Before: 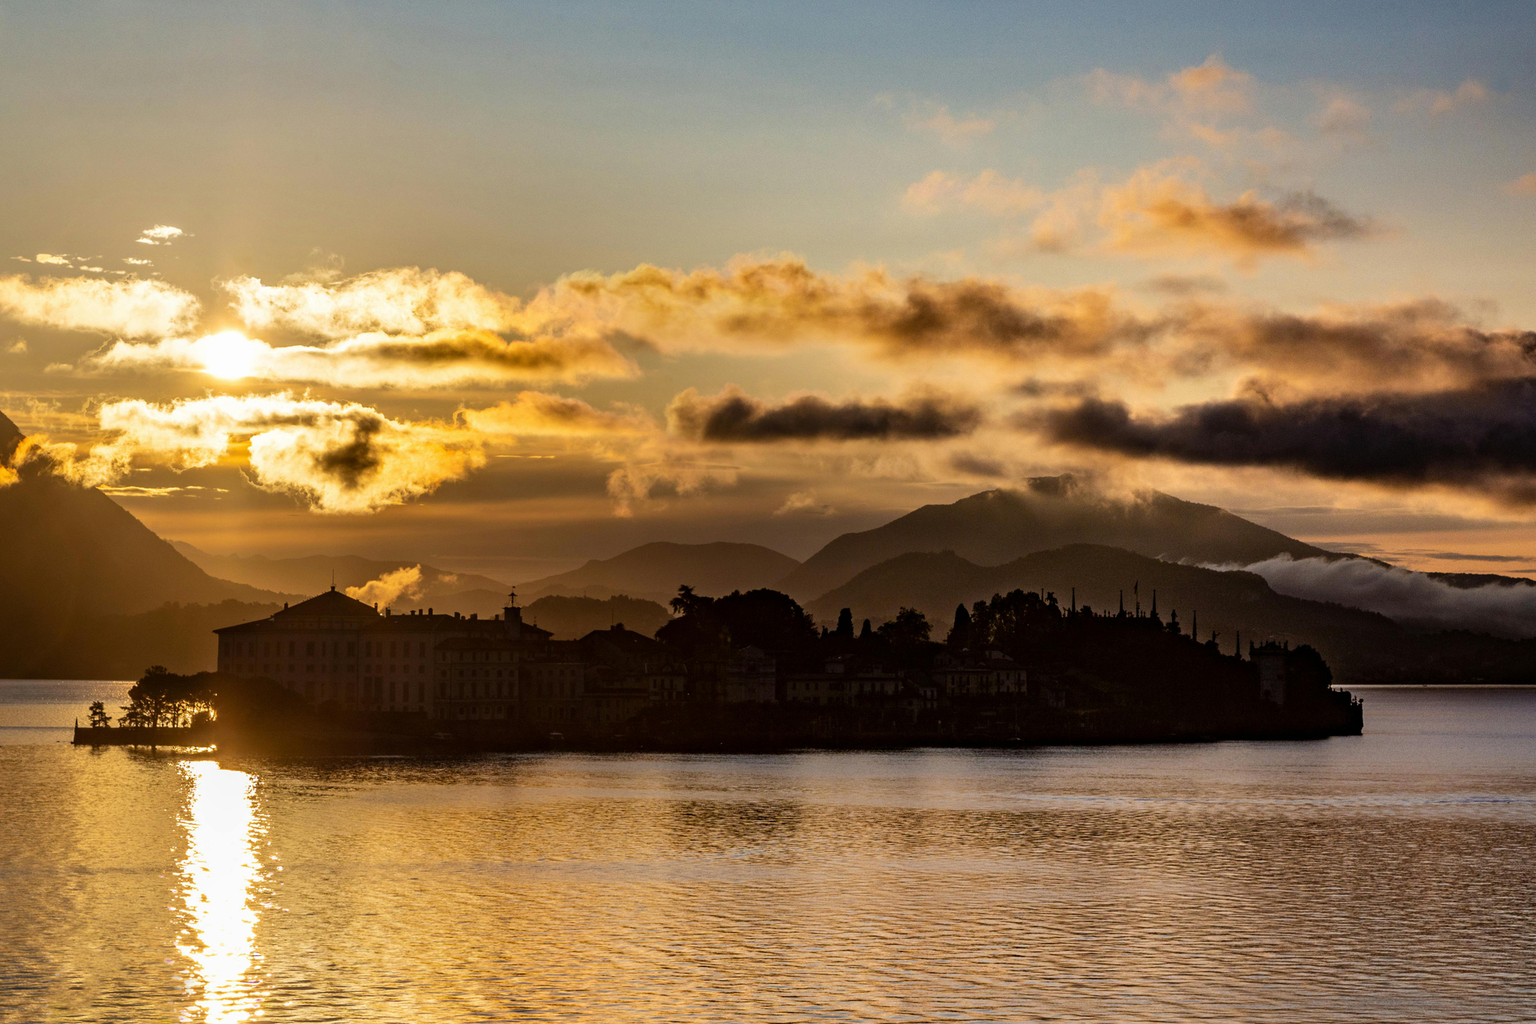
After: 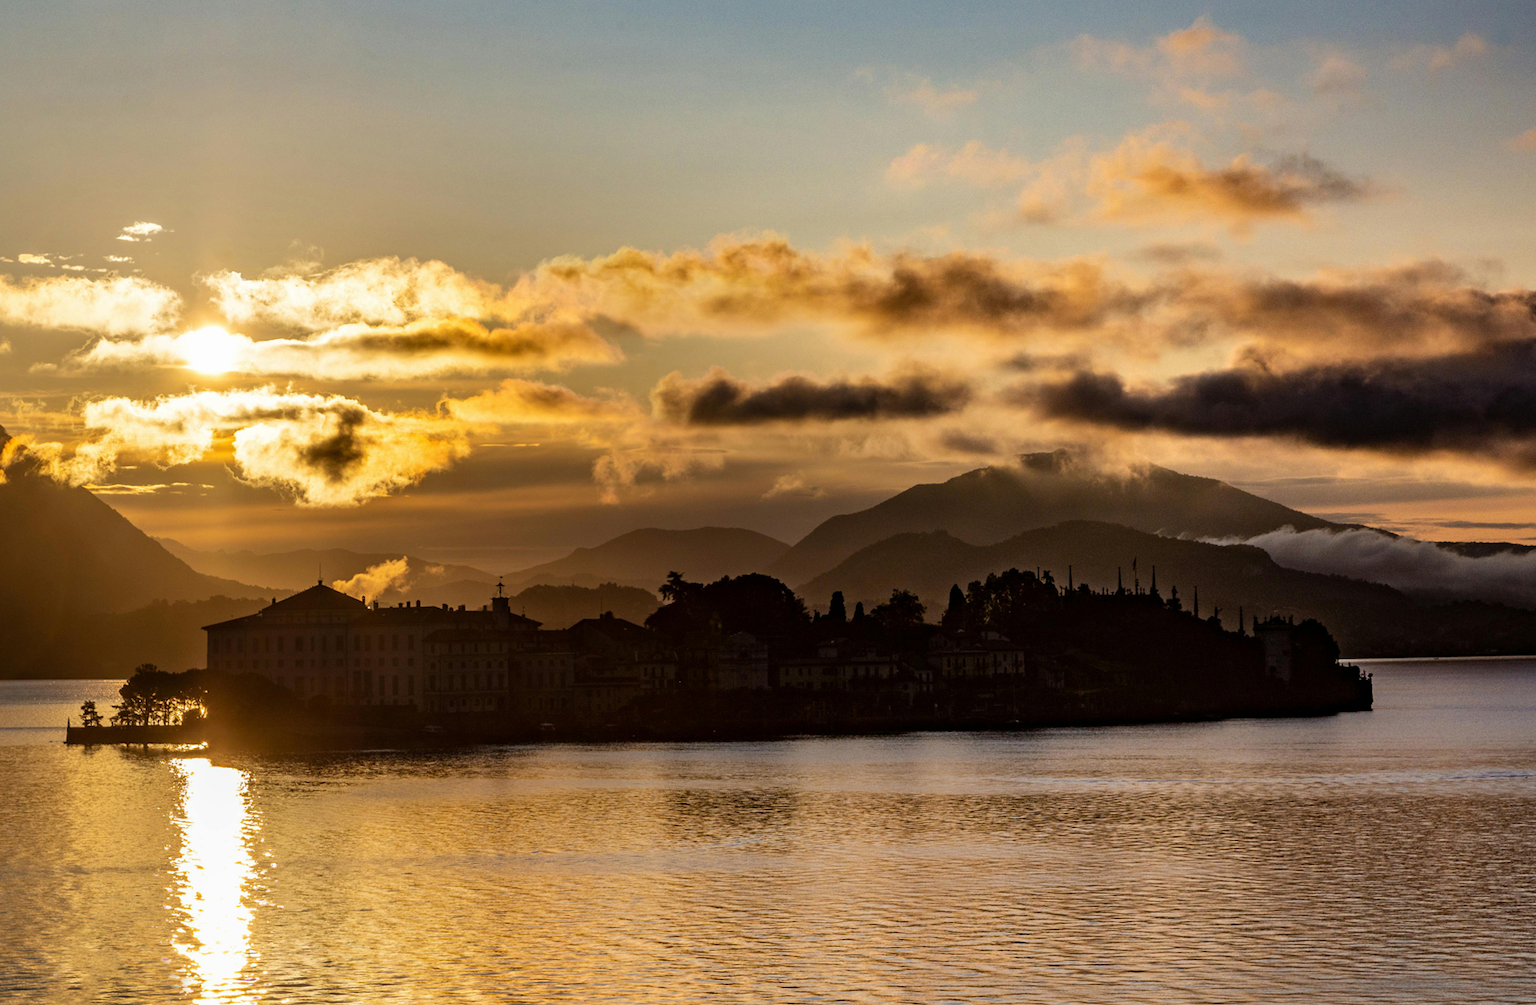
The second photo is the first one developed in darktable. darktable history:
rotate and perspective: rotation -1.32°, lens shift (horizontal) -0.031, crop left 0.015, crop right 0.985, crop top 0.047, crop bottom 0.982
white balance: emerald 1
